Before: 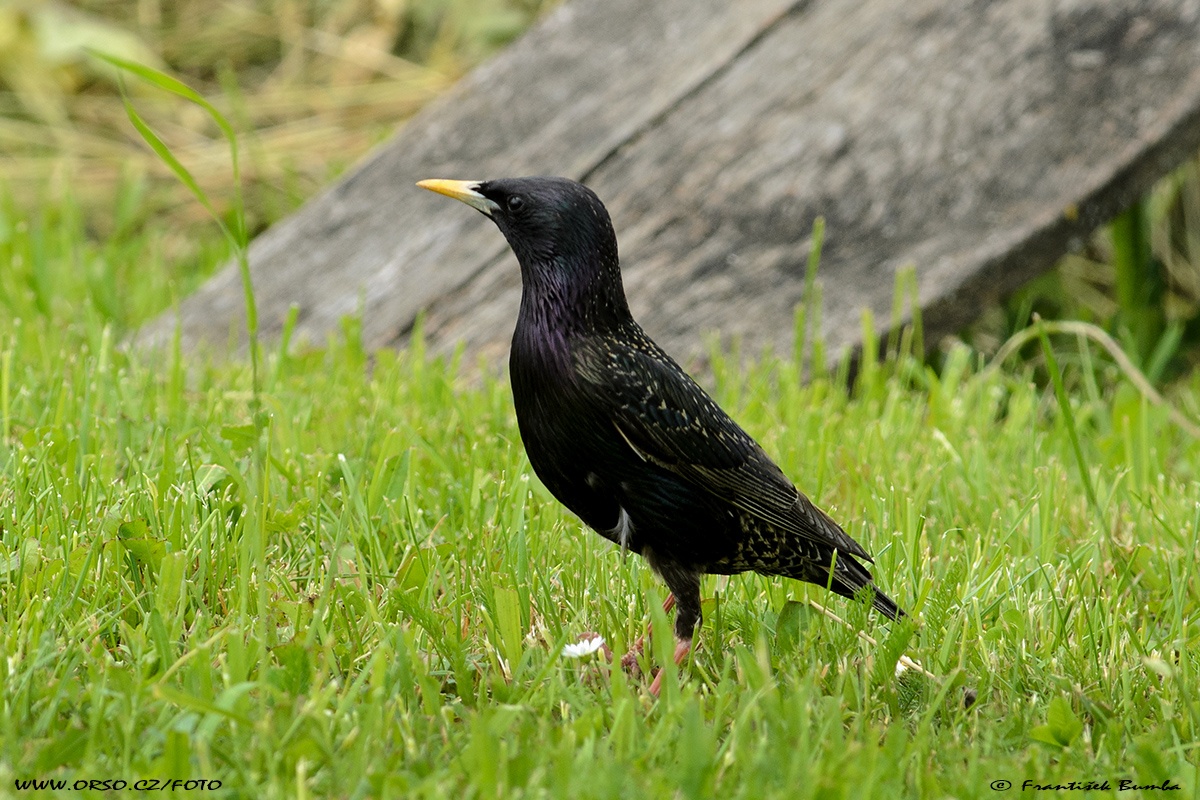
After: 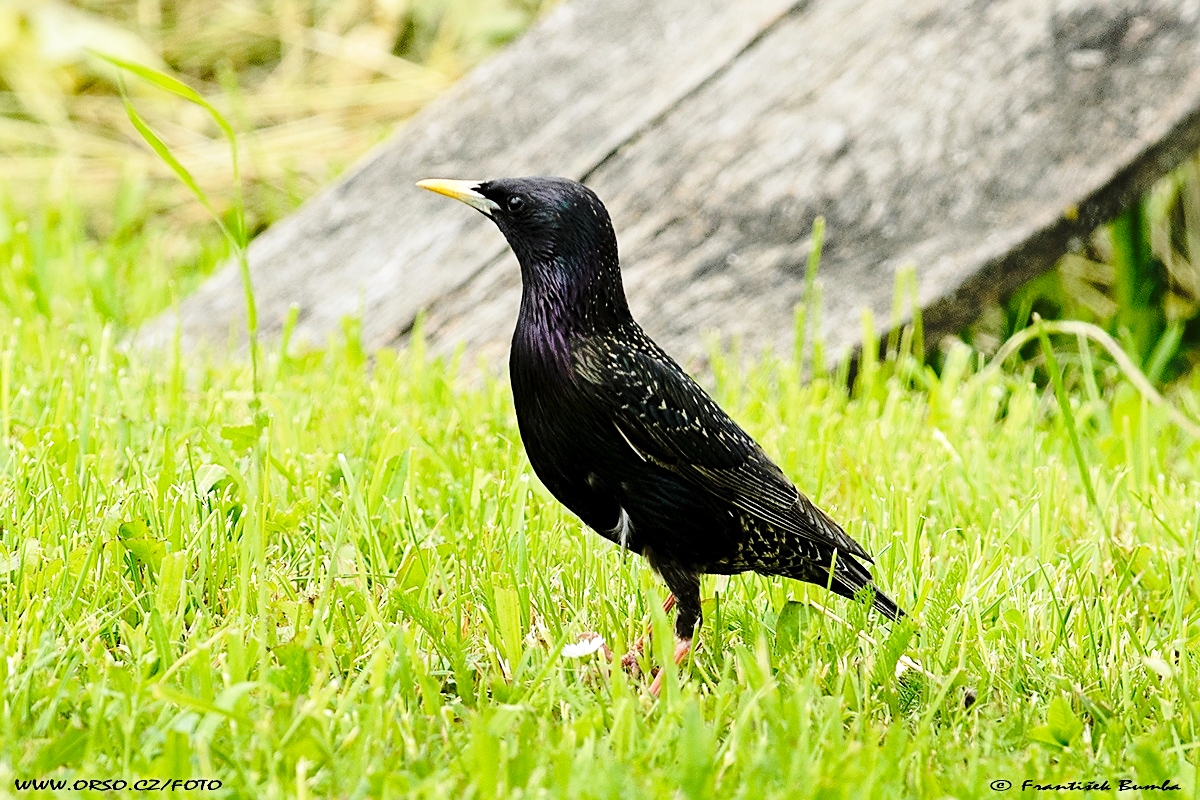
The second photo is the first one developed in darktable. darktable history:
base curve: curves: ch0 [(0, 0) (0.028, 0.03) (0.105, 0.232) (0.387, 0.748) (0.754, 0.968) (1, 1)], preserve colors none
sharpen: on, module defaults
